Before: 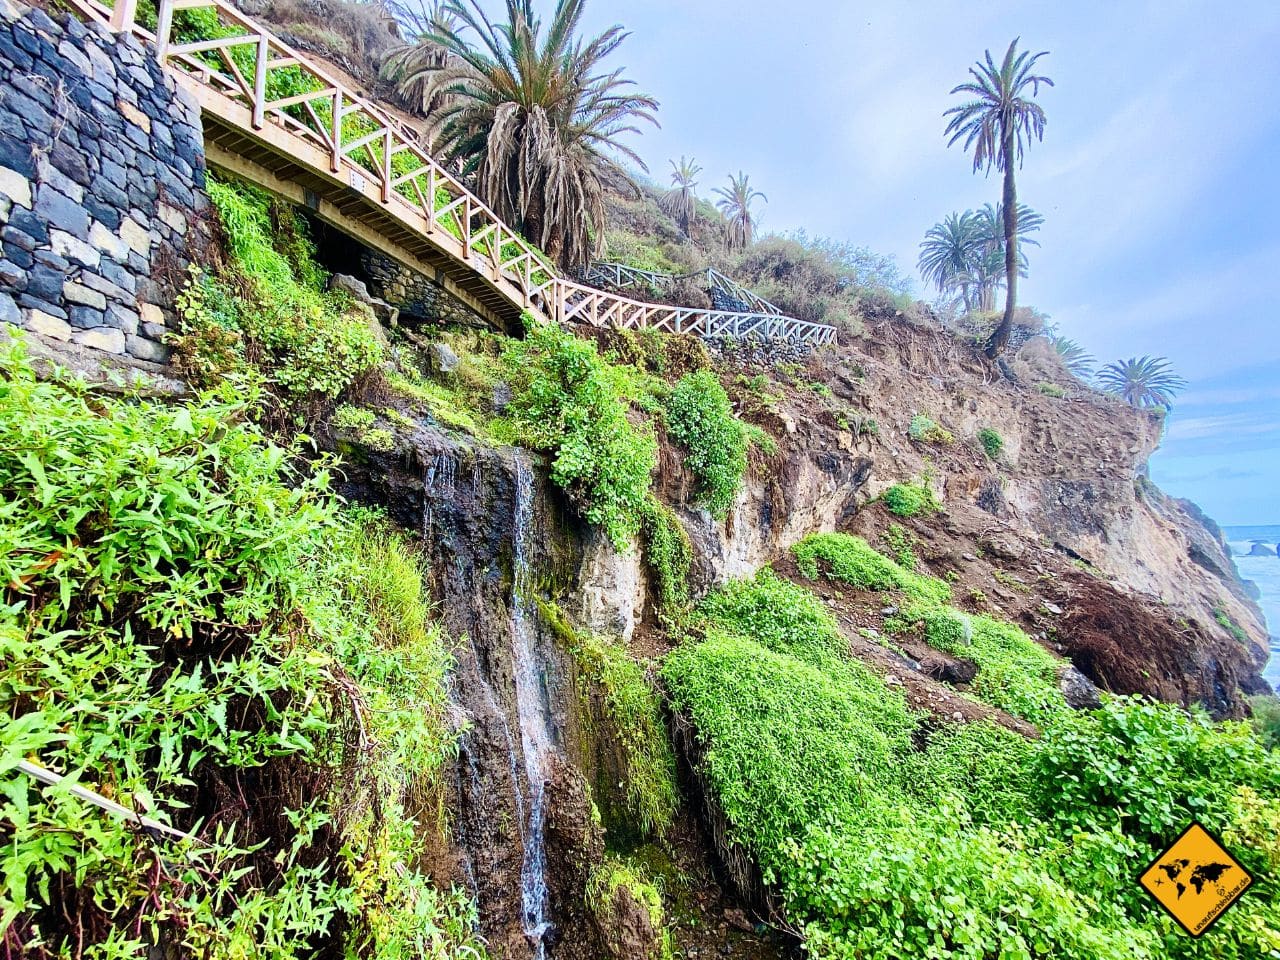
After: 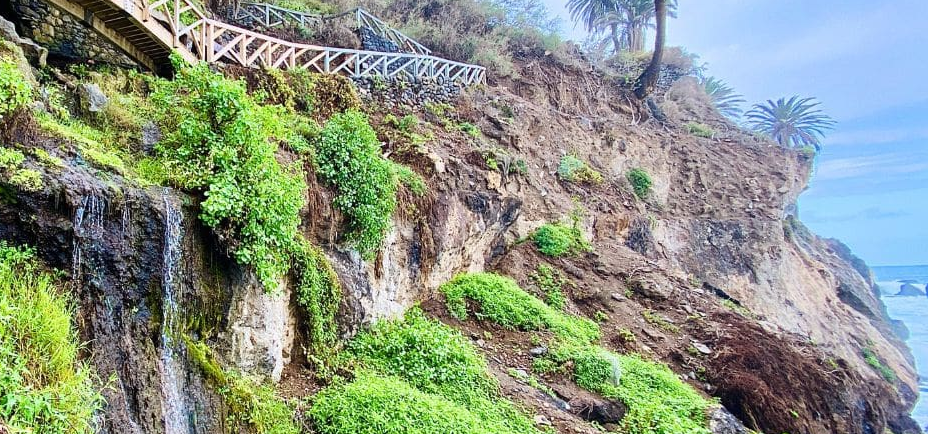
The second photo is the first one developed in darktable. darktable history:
crop and rotate: left 27.495%, top 27.13%, bottom 27.602%
